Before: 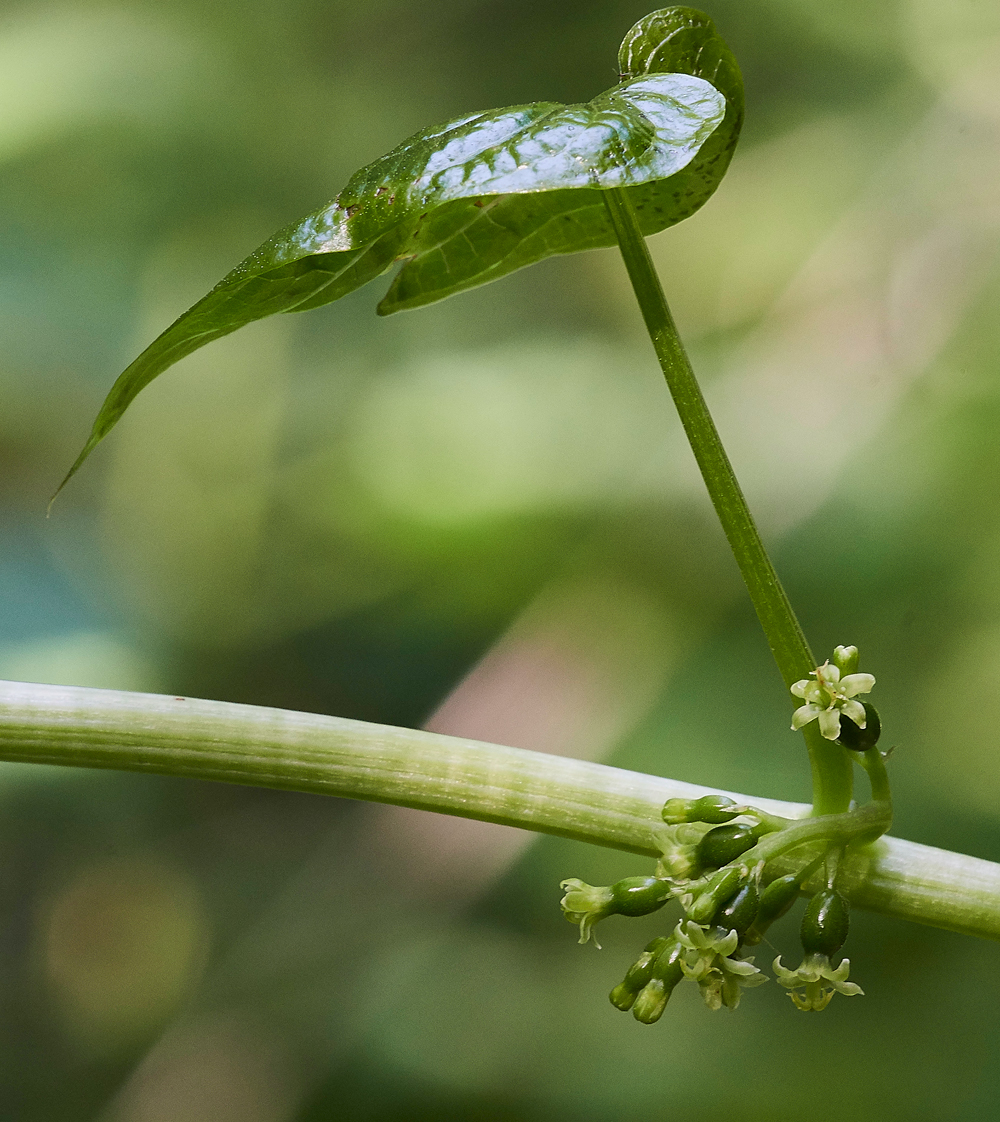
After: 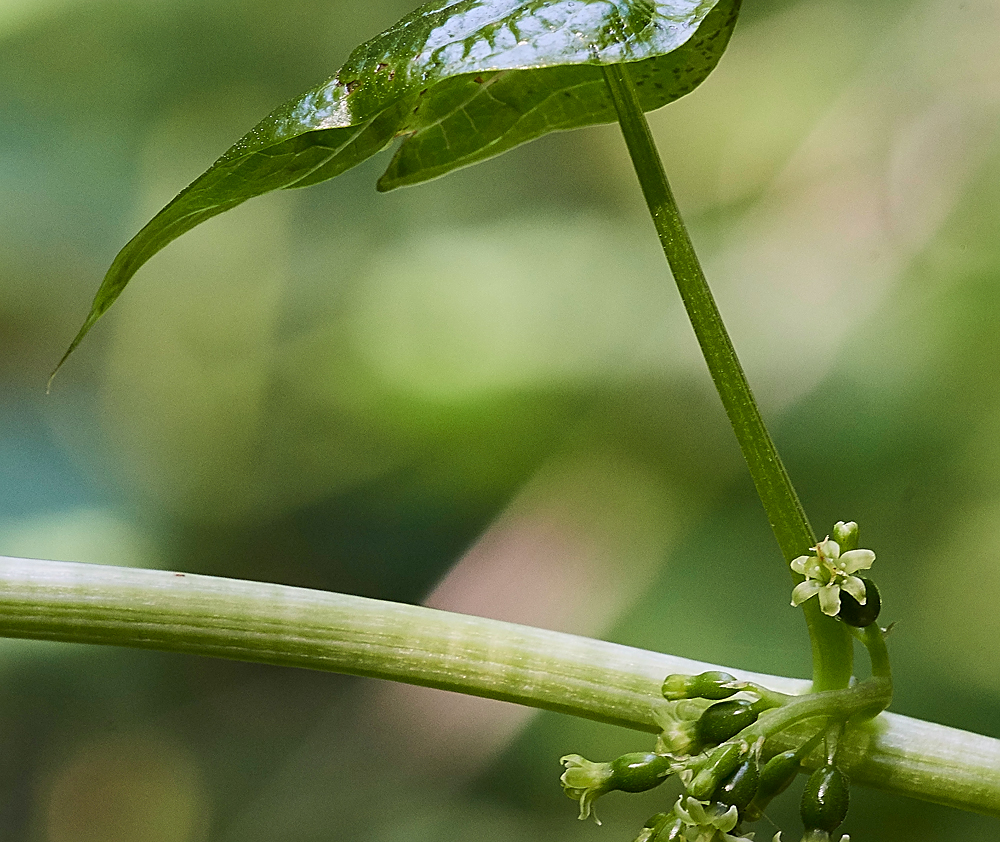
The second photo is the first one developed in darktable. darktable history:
sharpen: on, module defaults
crop: top 11.056%, bottom 13.897%
contrast brightness saturation: contrast 0.083, saturation 0.024
exposure: exposure -0.019 EV, compensate exposure bias true, compensate highlight preservation false
